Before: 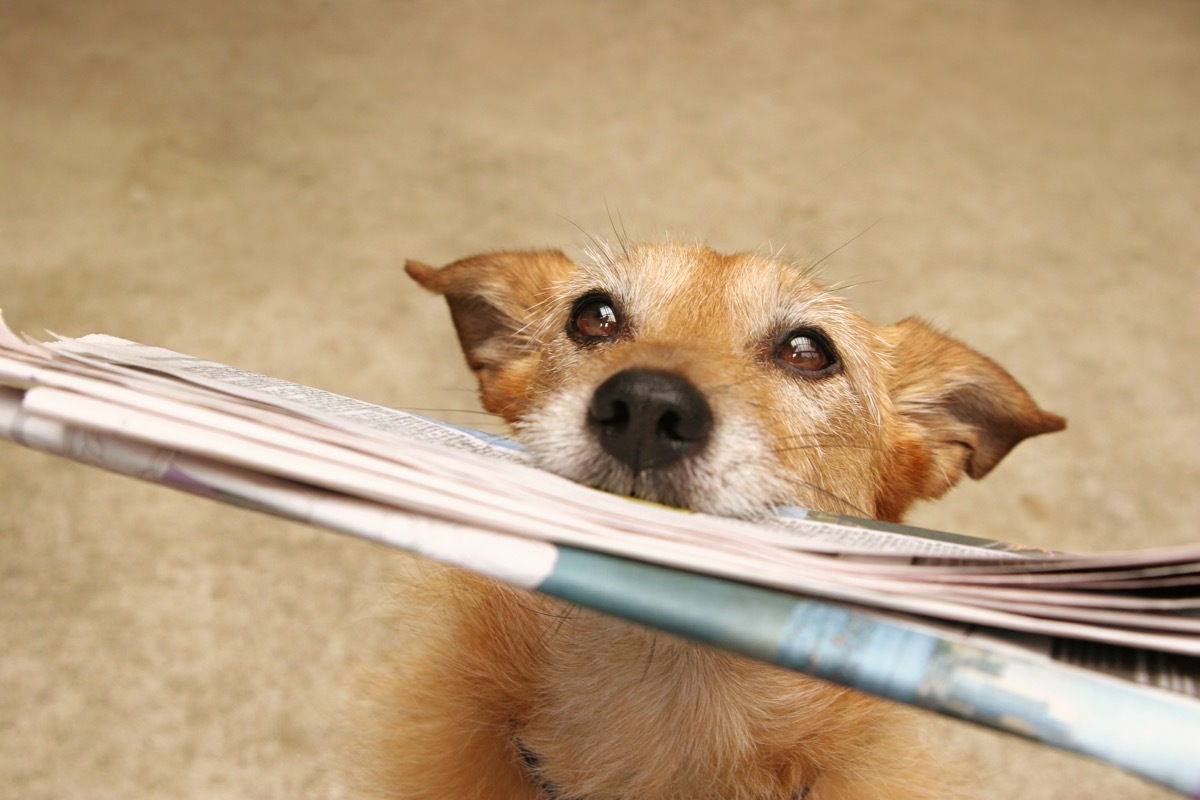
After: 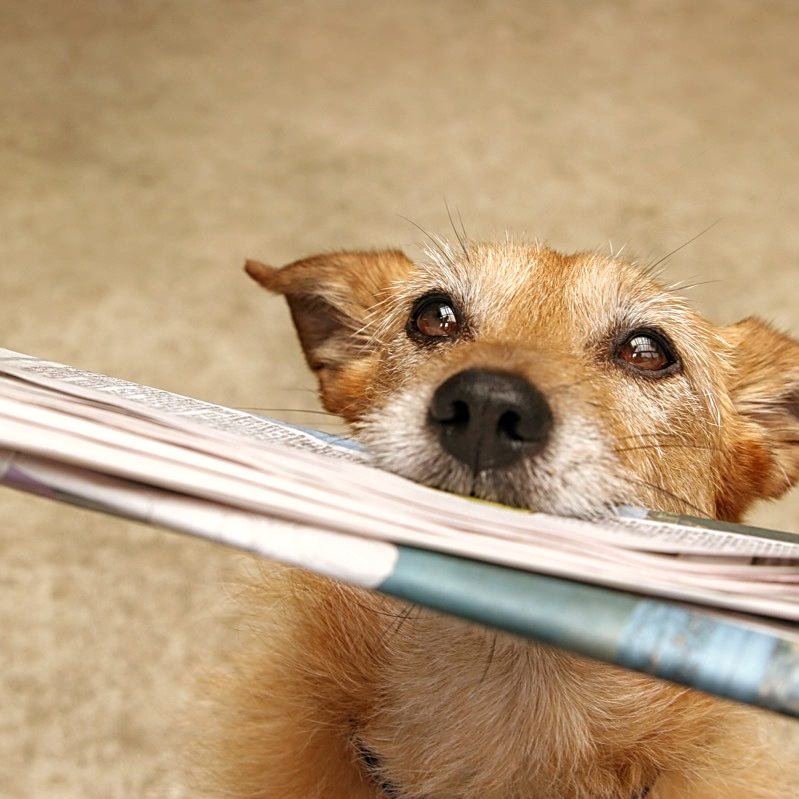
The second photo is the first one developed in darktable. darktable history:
crop and rotate: left 13.372%, right 19.964%
sharpen: on, module defaults
local contrast: on, module defaults
